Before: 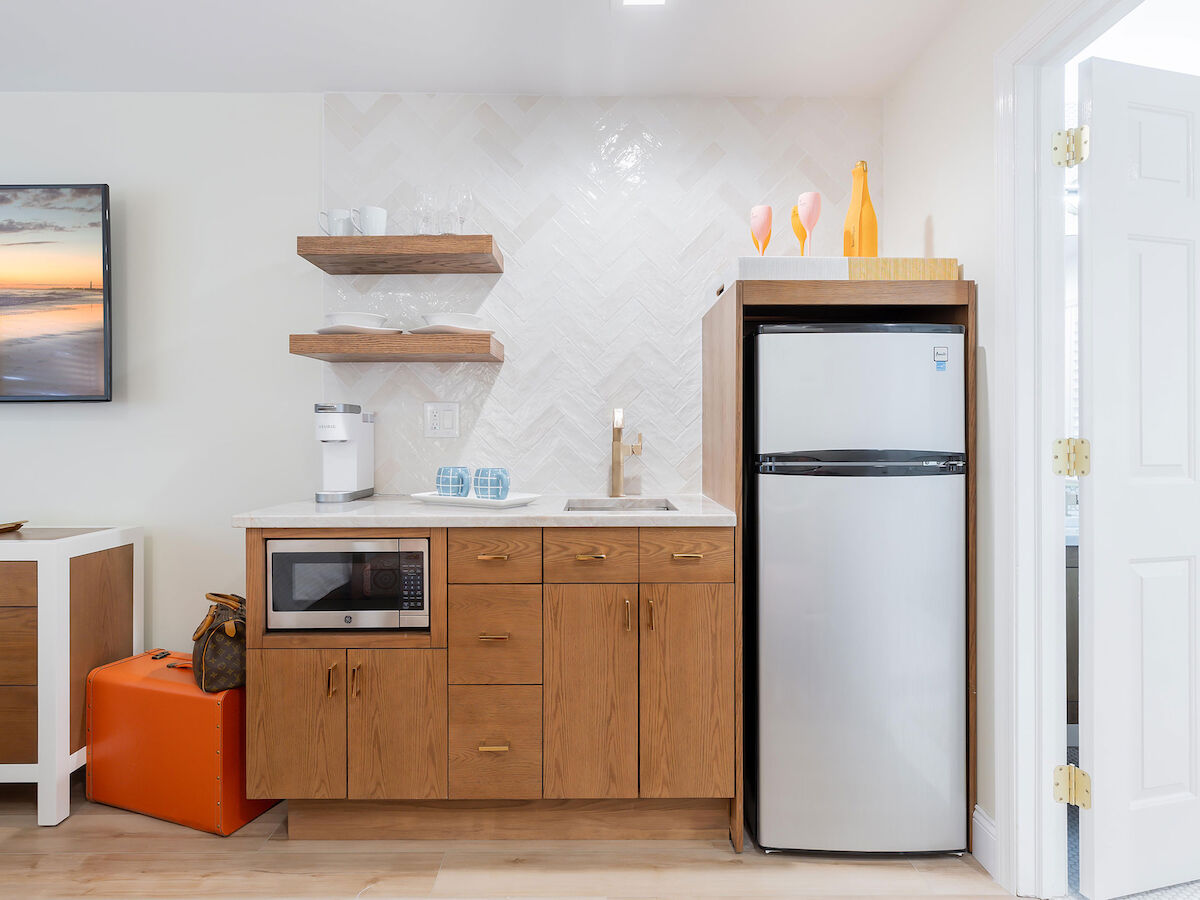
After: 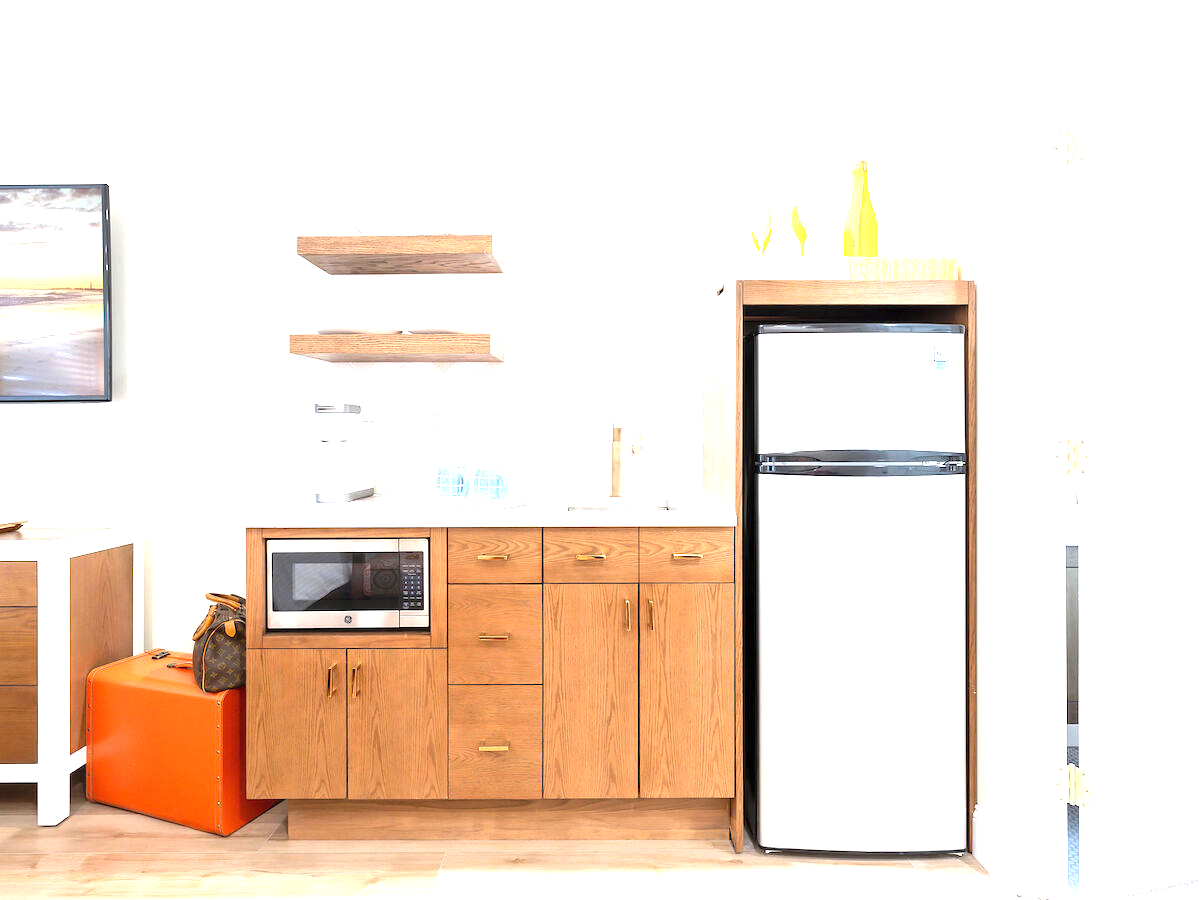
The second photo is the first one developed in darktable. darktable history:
exposure: black level correction 0, exposure 1.473 EV, compensate exposure bias true, compensate highlight preservation false
